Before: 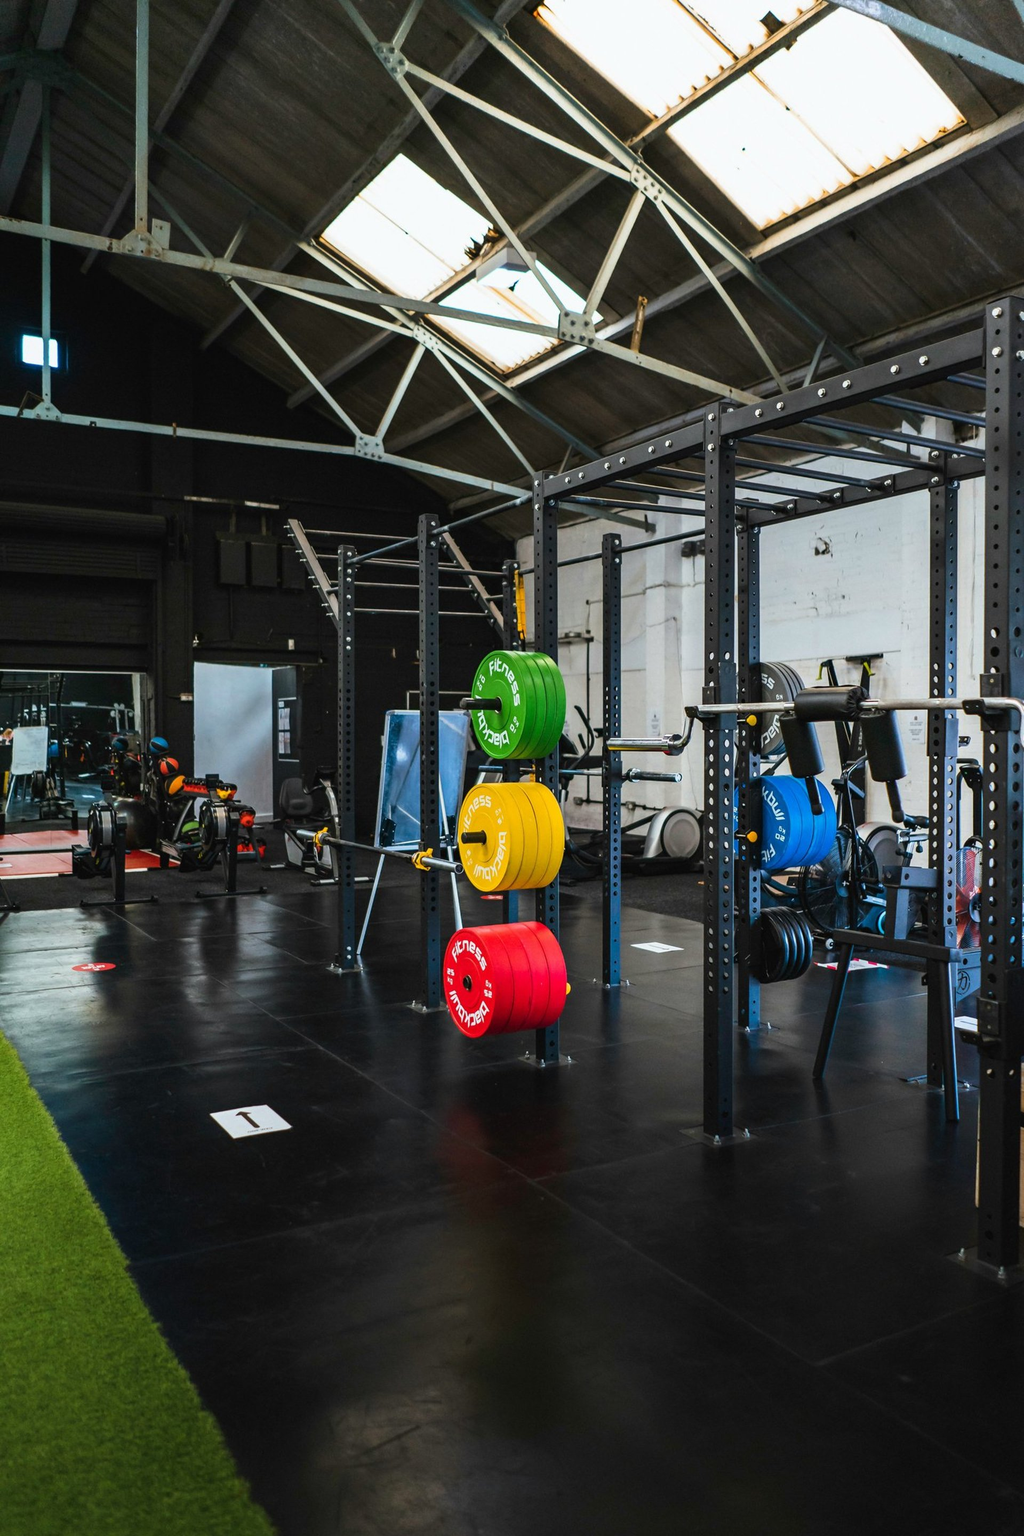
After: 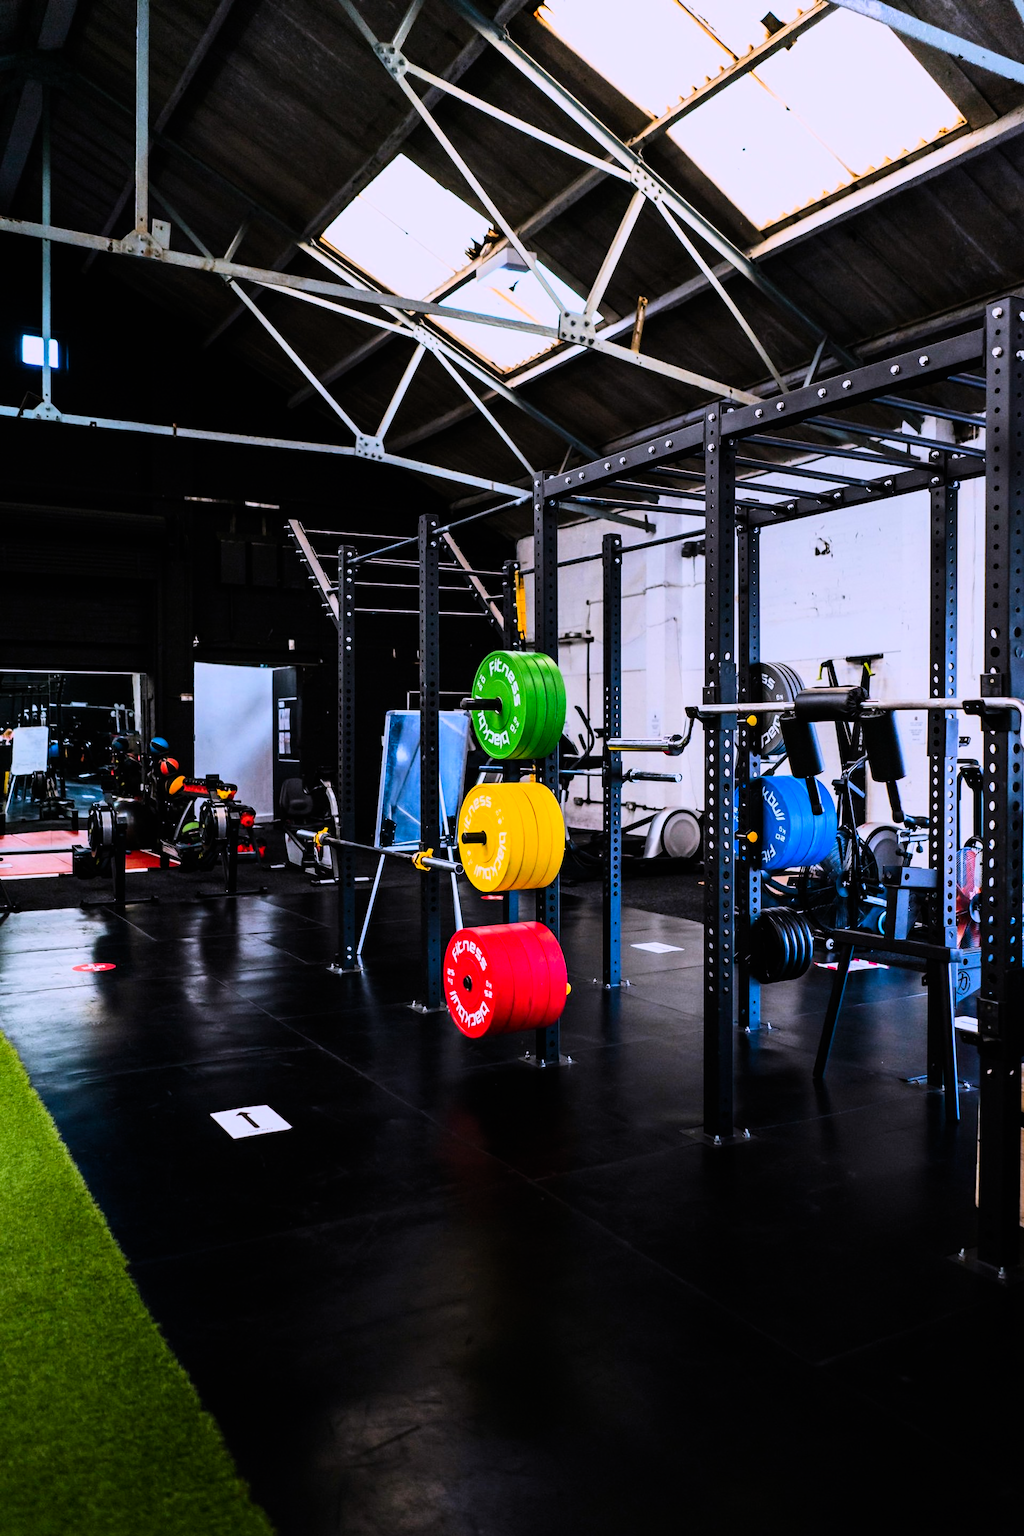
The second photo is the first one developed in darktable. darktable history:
white balance: red 1.042, blue 1.17
contrast brightness saturation: contrast 0.23, brightness 0.1, saturation 0.29
filmic rgb: black relative exposure -7.65 EV, white relative exposure 4.56 EV, hardness 3.61, contrast 1.25
